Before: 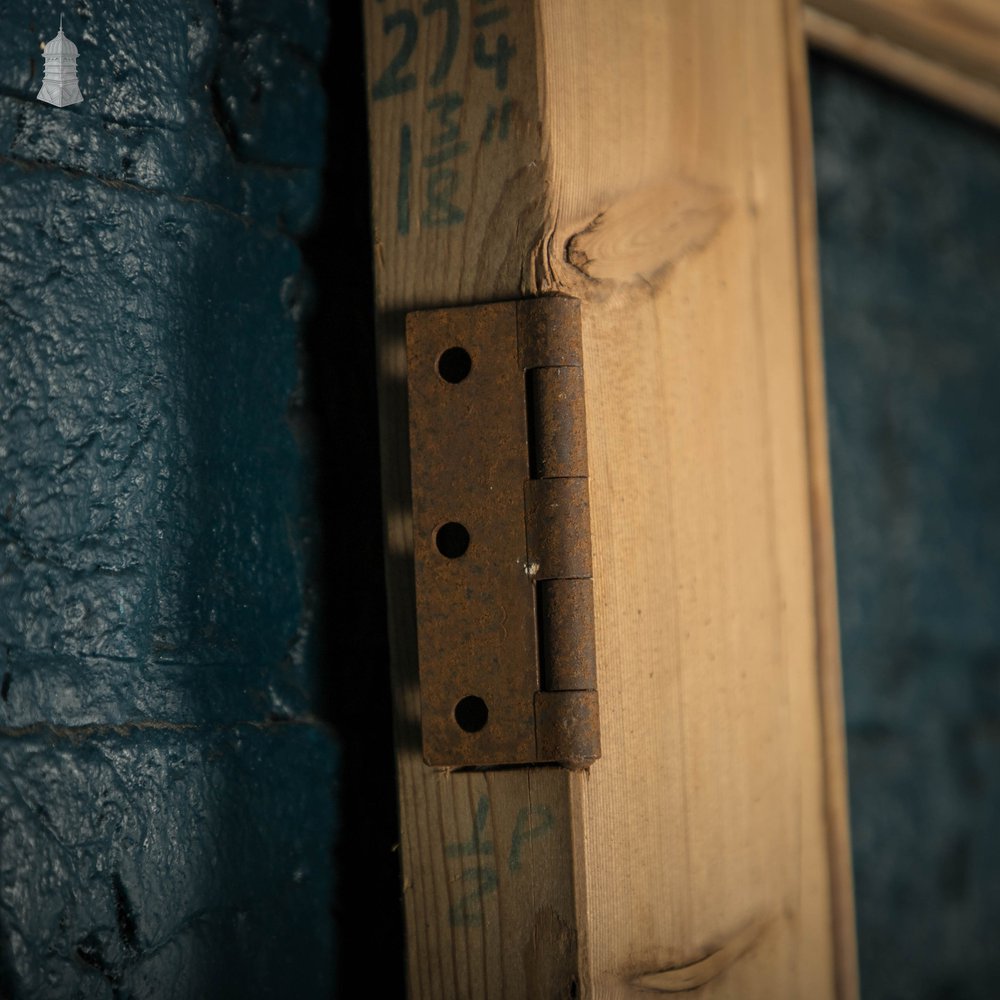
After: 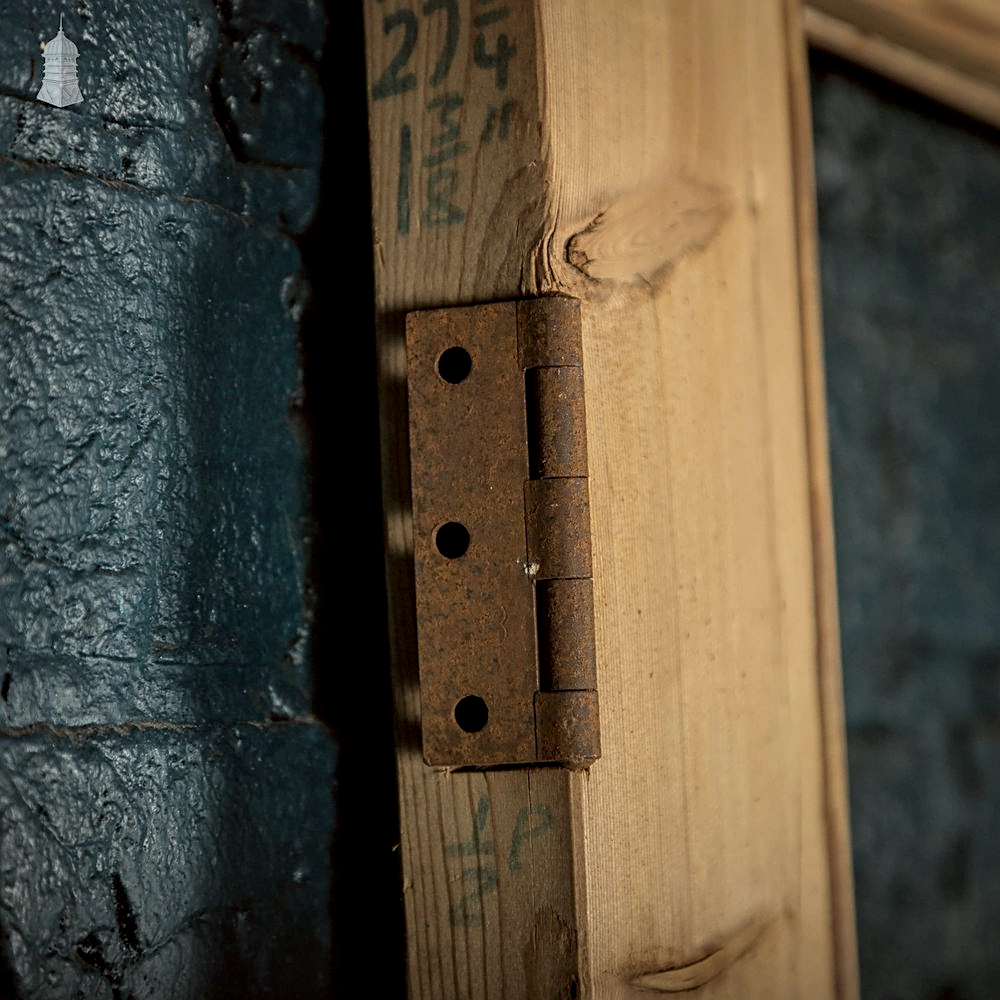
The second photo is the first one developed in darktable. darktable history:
shadows and highlights: shadows 40, highlights -60
sharpen: on, module defaults
local contrast: detail 142%
color correction: highlights a* -4.98, highlights b* -3.76, shadows a* 3.83, shadows b* 4.08
